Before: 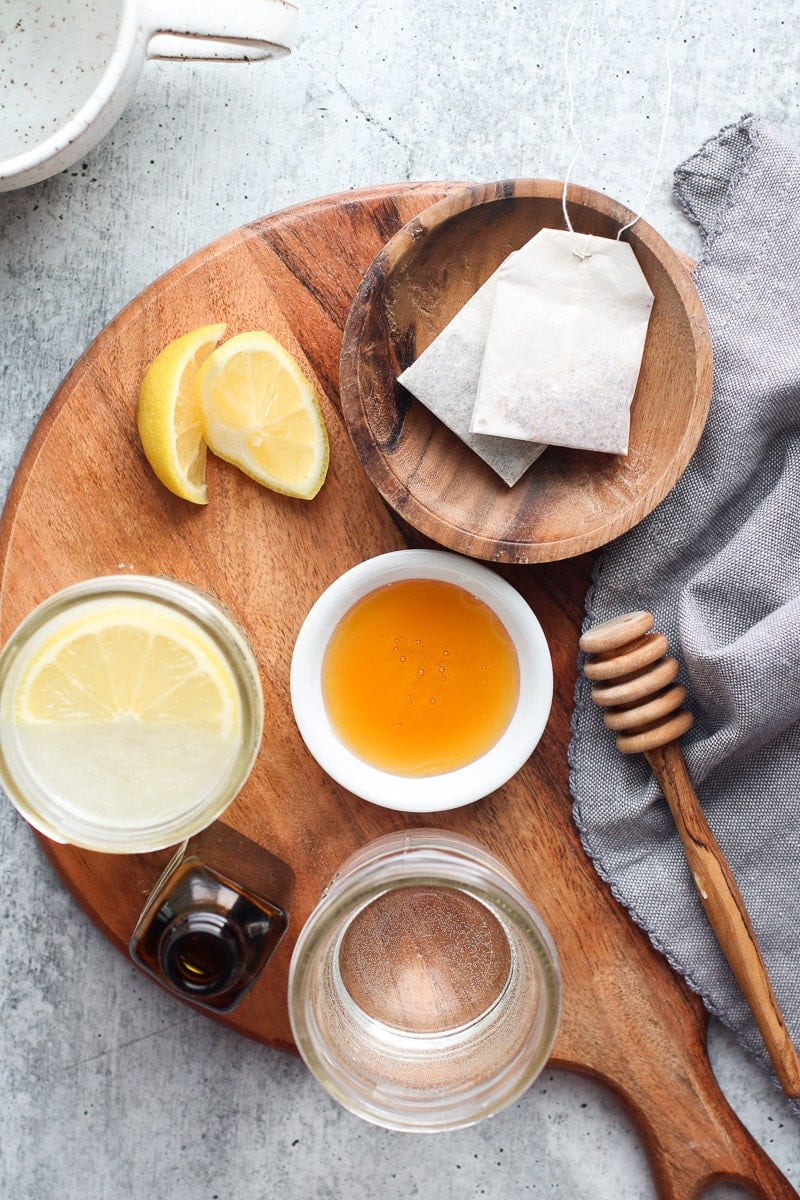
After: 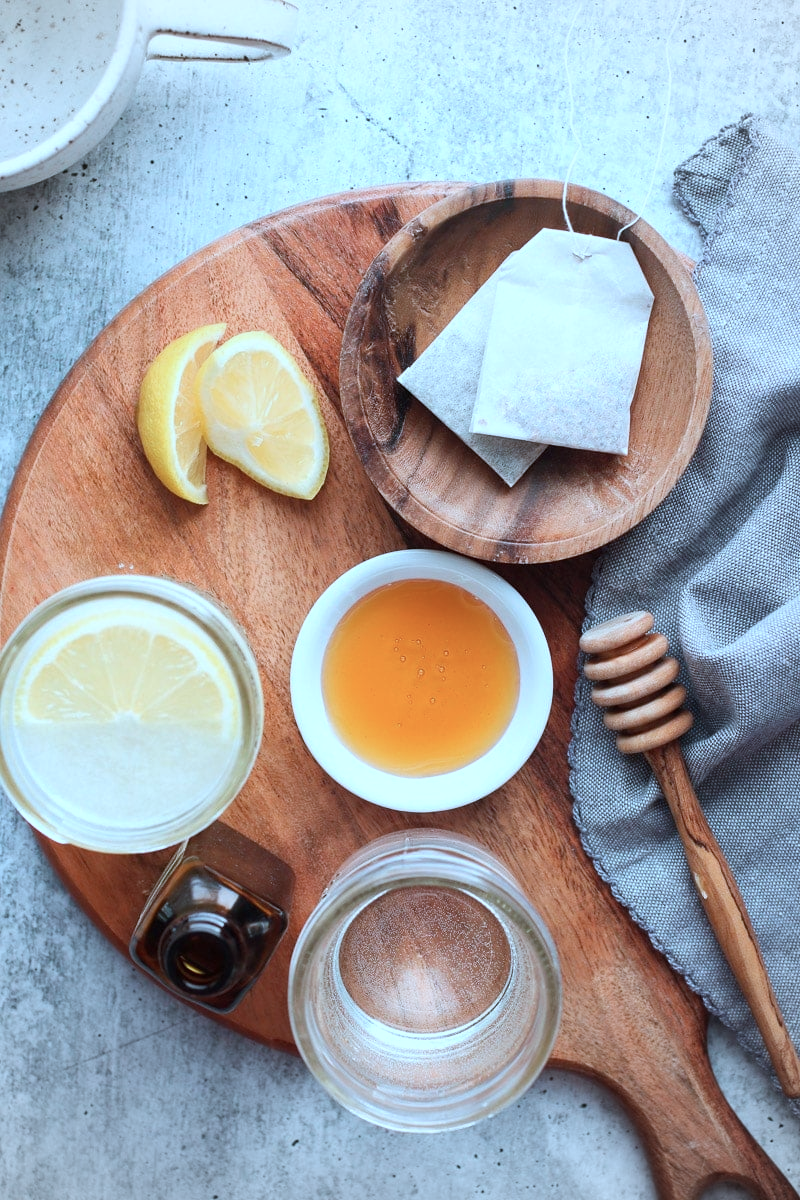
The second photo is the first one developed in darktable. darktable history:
color correction: highlights a* -9.37, highlights b* -23.6
tone equalizer: edges refinement/feathering 500, mask exposure compensation -1.57 EV, preserve details no
vignetting: fall-off radius 45.08%, brightness -0.216
